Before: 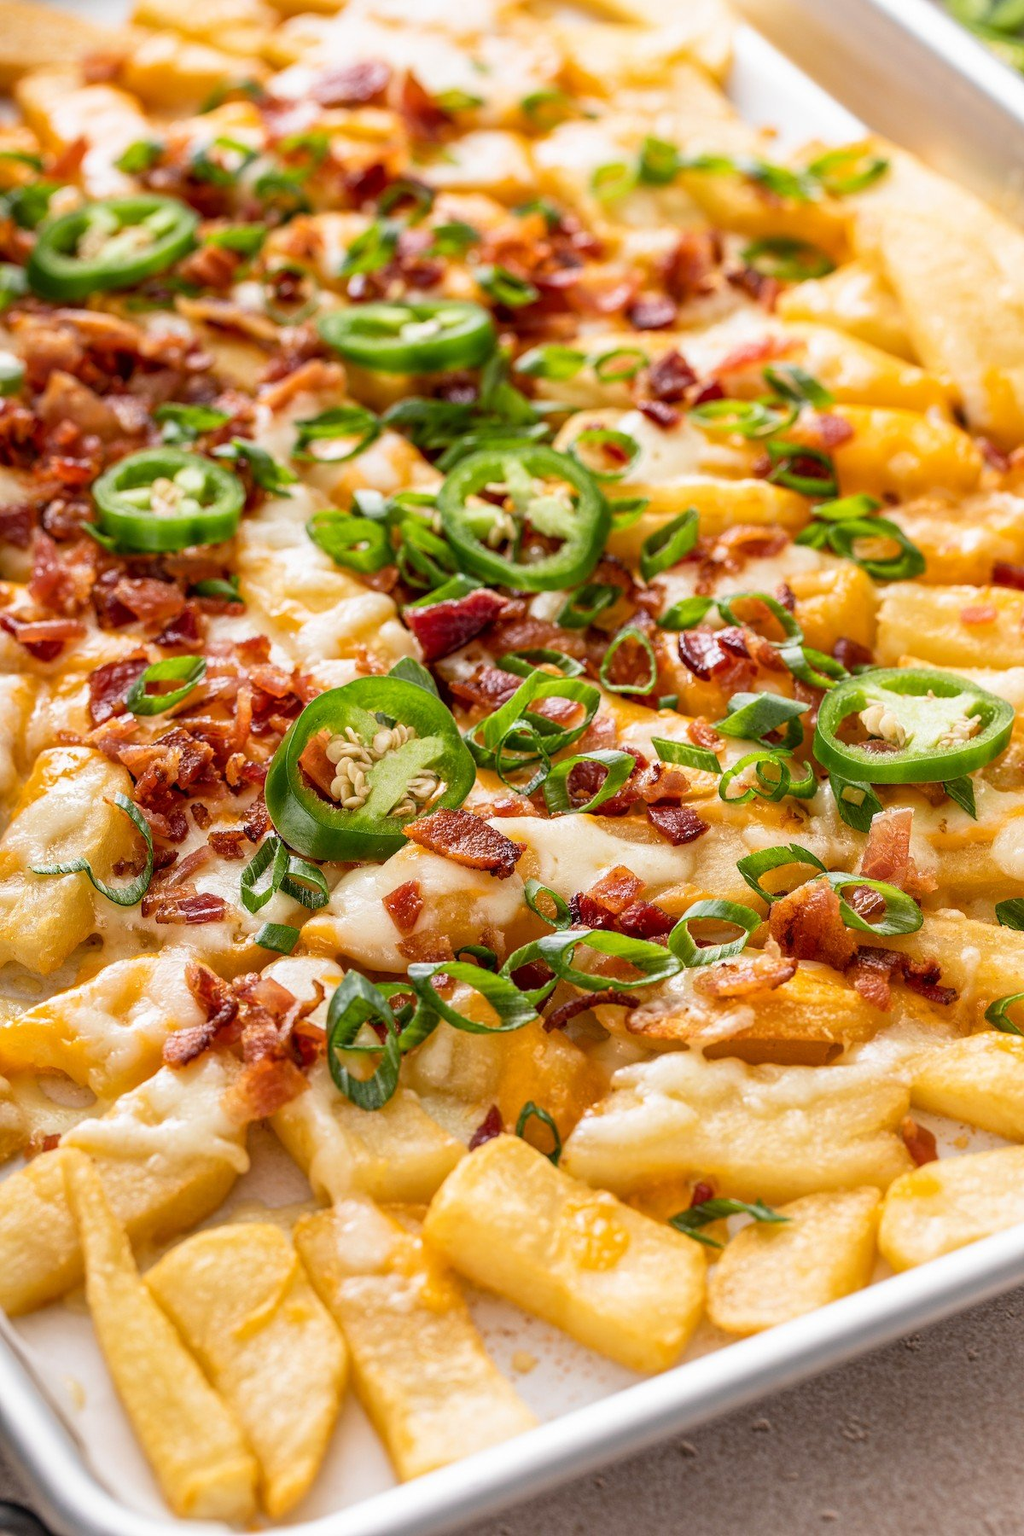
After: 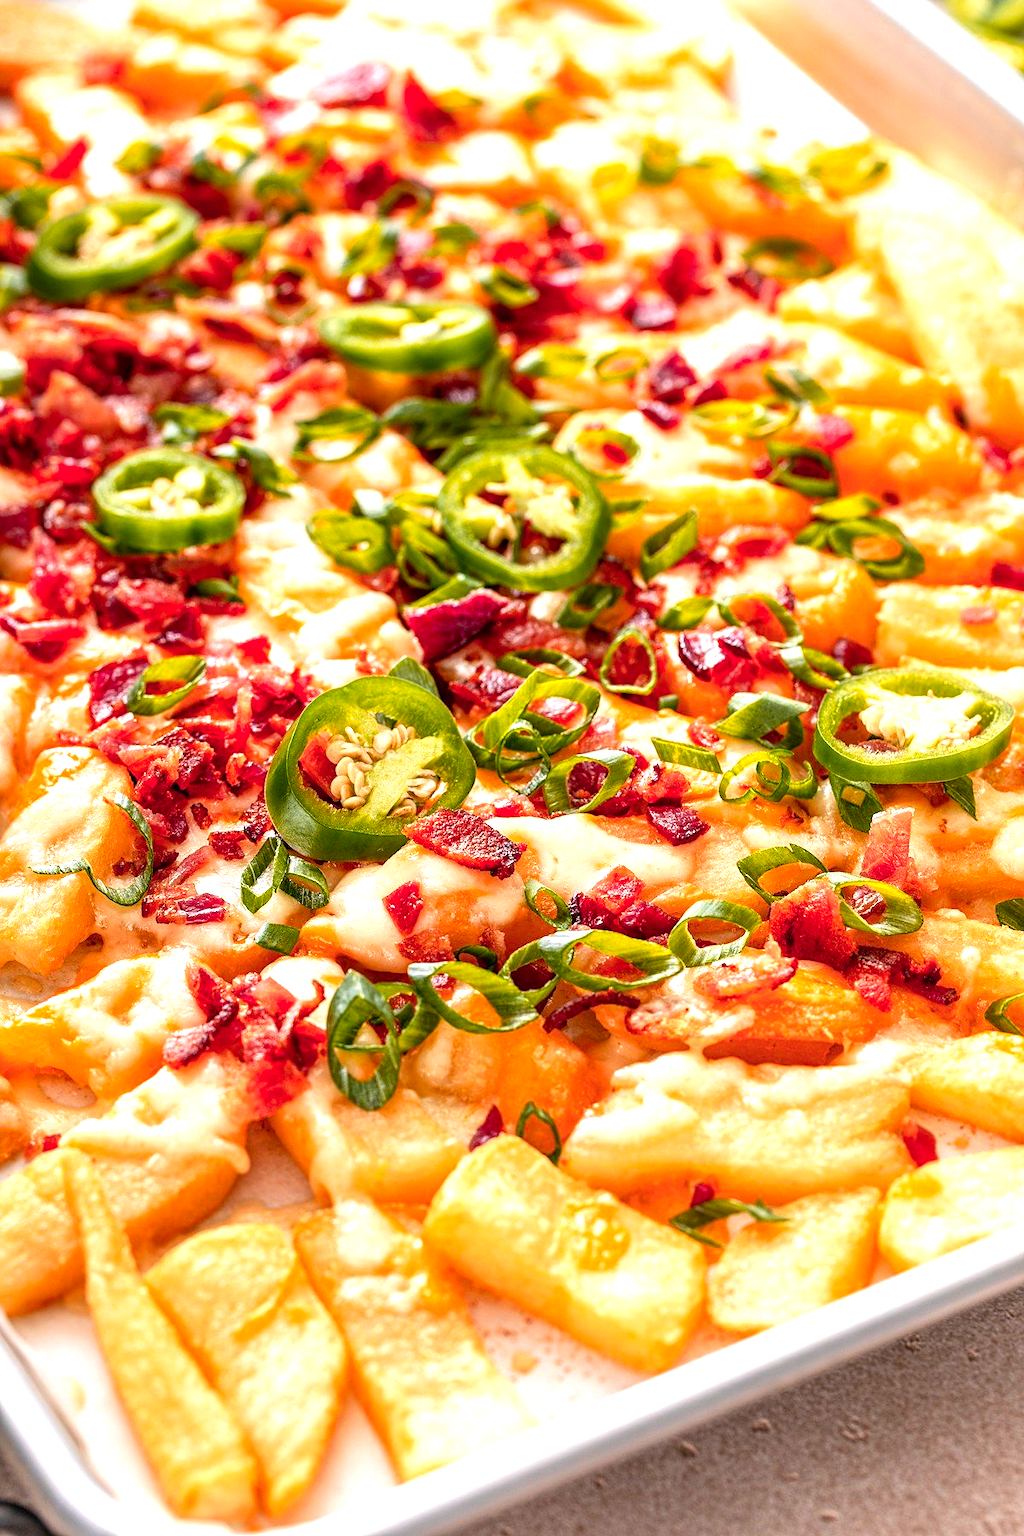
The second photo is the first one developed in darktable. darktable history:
local contrast: highlights 105%, shadows 99%, detail 120%, midtone range 0.2
tone equalizer: on, module defaults
exposure: exposure 0.604 EV, compensate highlight preservation false
color zones: curves: ch1 [(0.24, 0.629) (0.75, 0.5)]; ch2 [(0.255, 0.454) (0.745, 0.491)]
sharpen: amount 0.211
